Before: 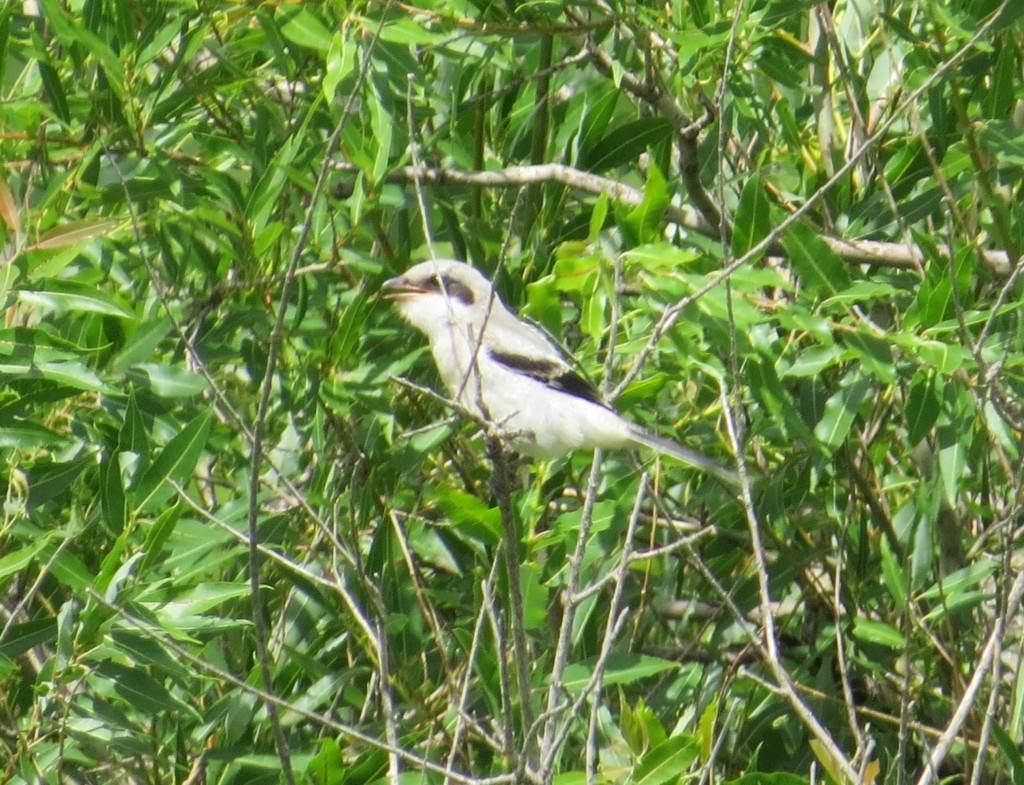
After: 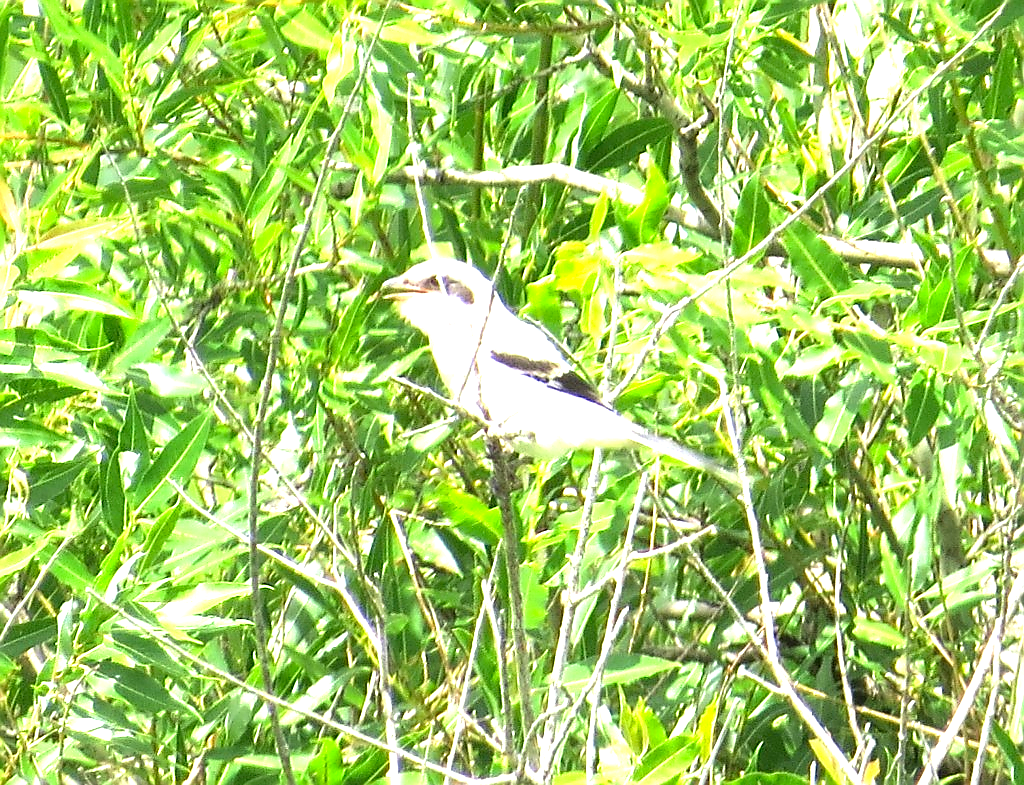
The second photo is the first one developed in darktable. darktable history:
exposure: exposure 0.402 EV, compensate highlight preservation false
sharpen: radius 1.381, amount 1.236, threshold 0.801
levels: white 99.9%, levels [0, 0.352, 0.703]
